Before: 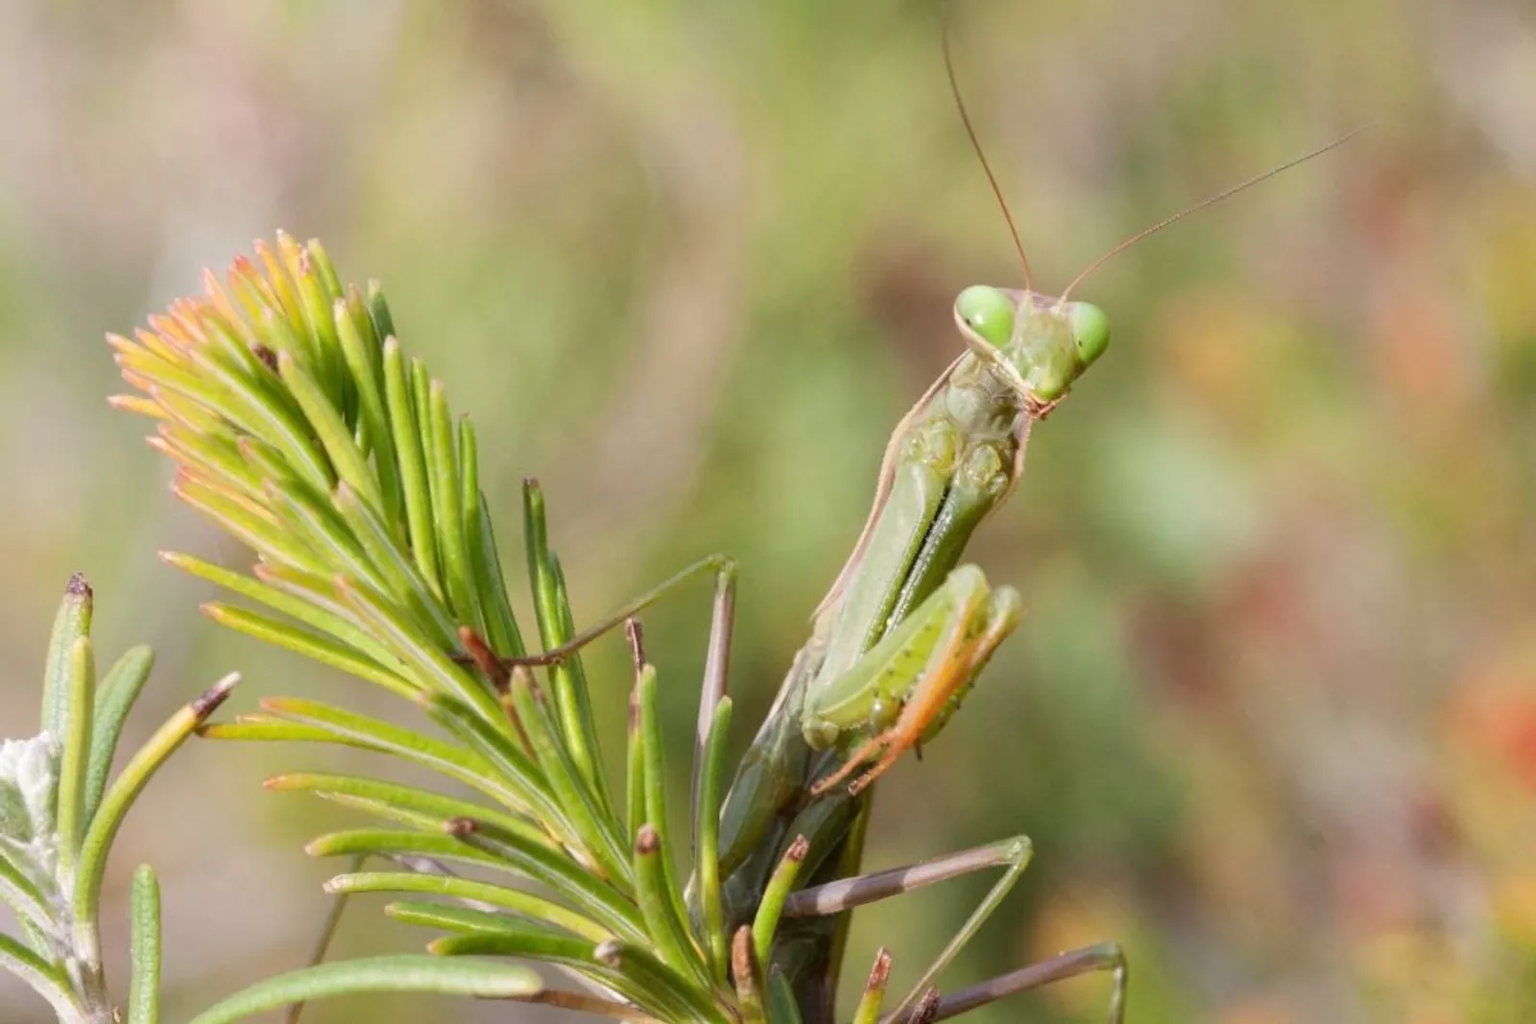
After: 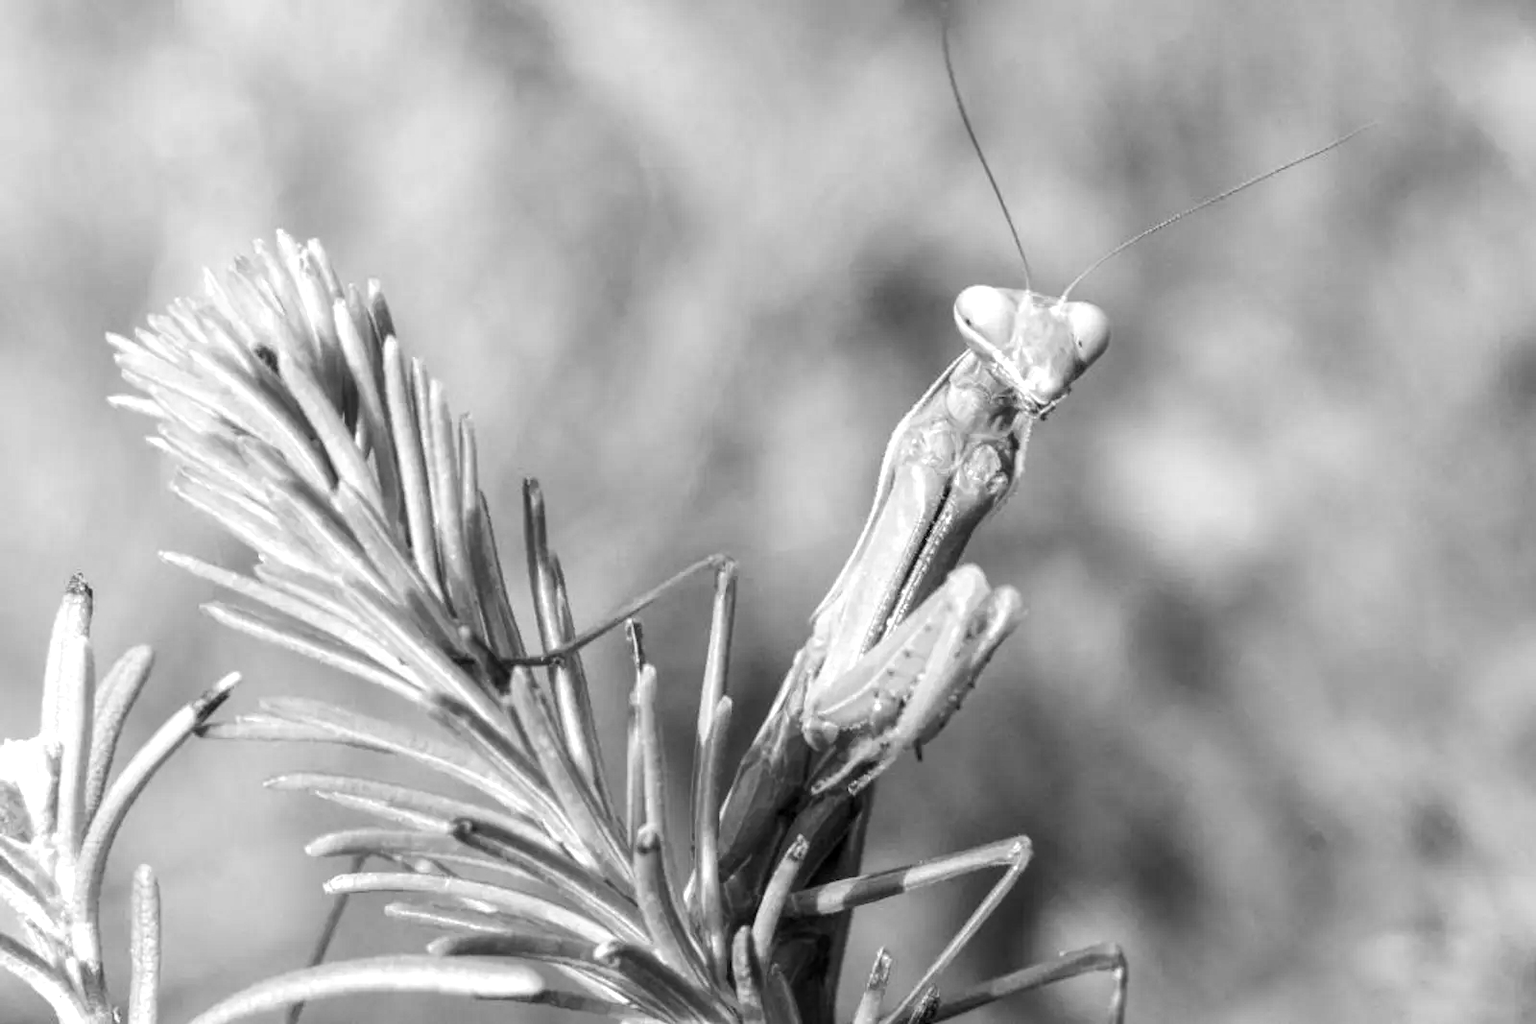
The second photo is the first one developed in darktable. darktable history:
local contrast: on, module defaults
tone equalizer: -8 EV -0.75 EV, -7 EV -0.7 EV, -6 EV -0.6 EV, -5 EV -0.4 EV, -3 EV 0.4 EV, -2 EV 0.6 EV, -1 EV 0.7 EV, +0 EV 0.75 EV, edges refinement/feathering 500, mask exposure compensation -1.57 EV, preserve details no
contrast brightness saturation: contrast 0.01, saturation -0.05
monochrome: a -92.57, b 58.91
